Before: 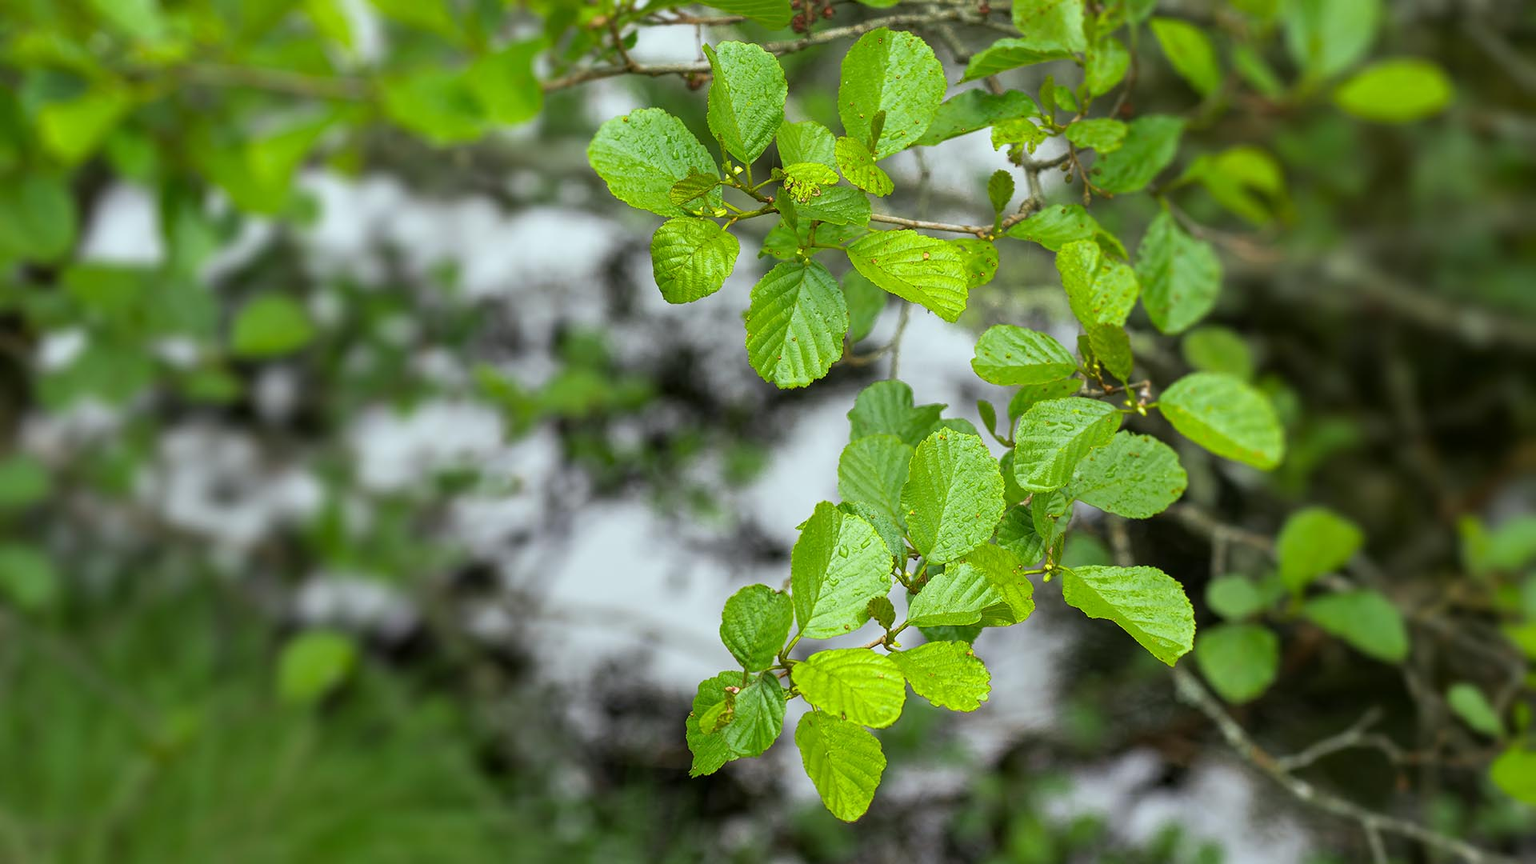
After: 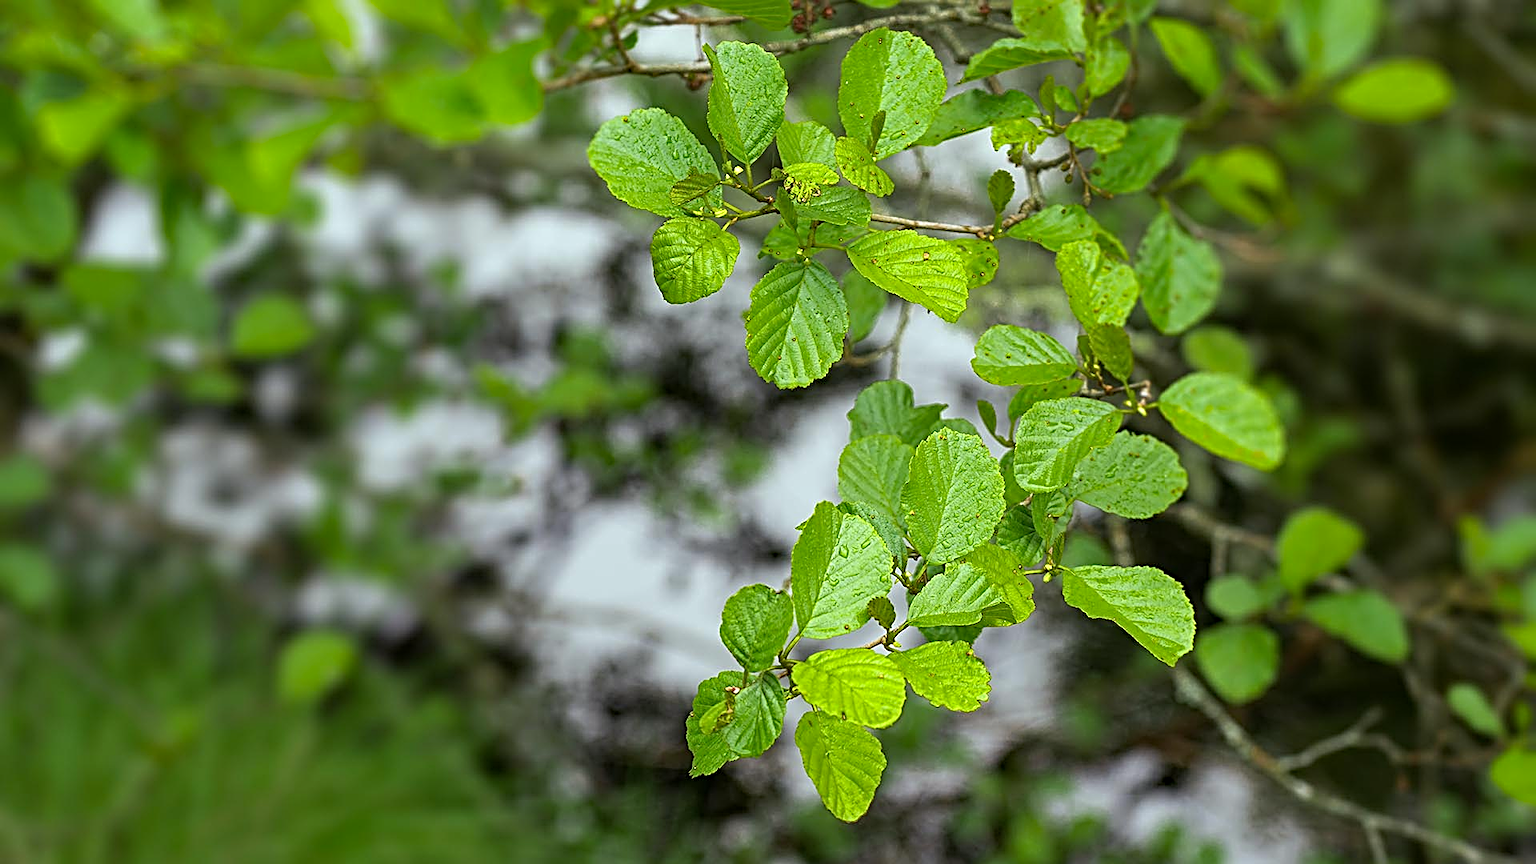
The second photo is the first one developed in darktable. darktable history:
sharpen: radius 3.025, amount 0.757
haze removal: on, module defaults
